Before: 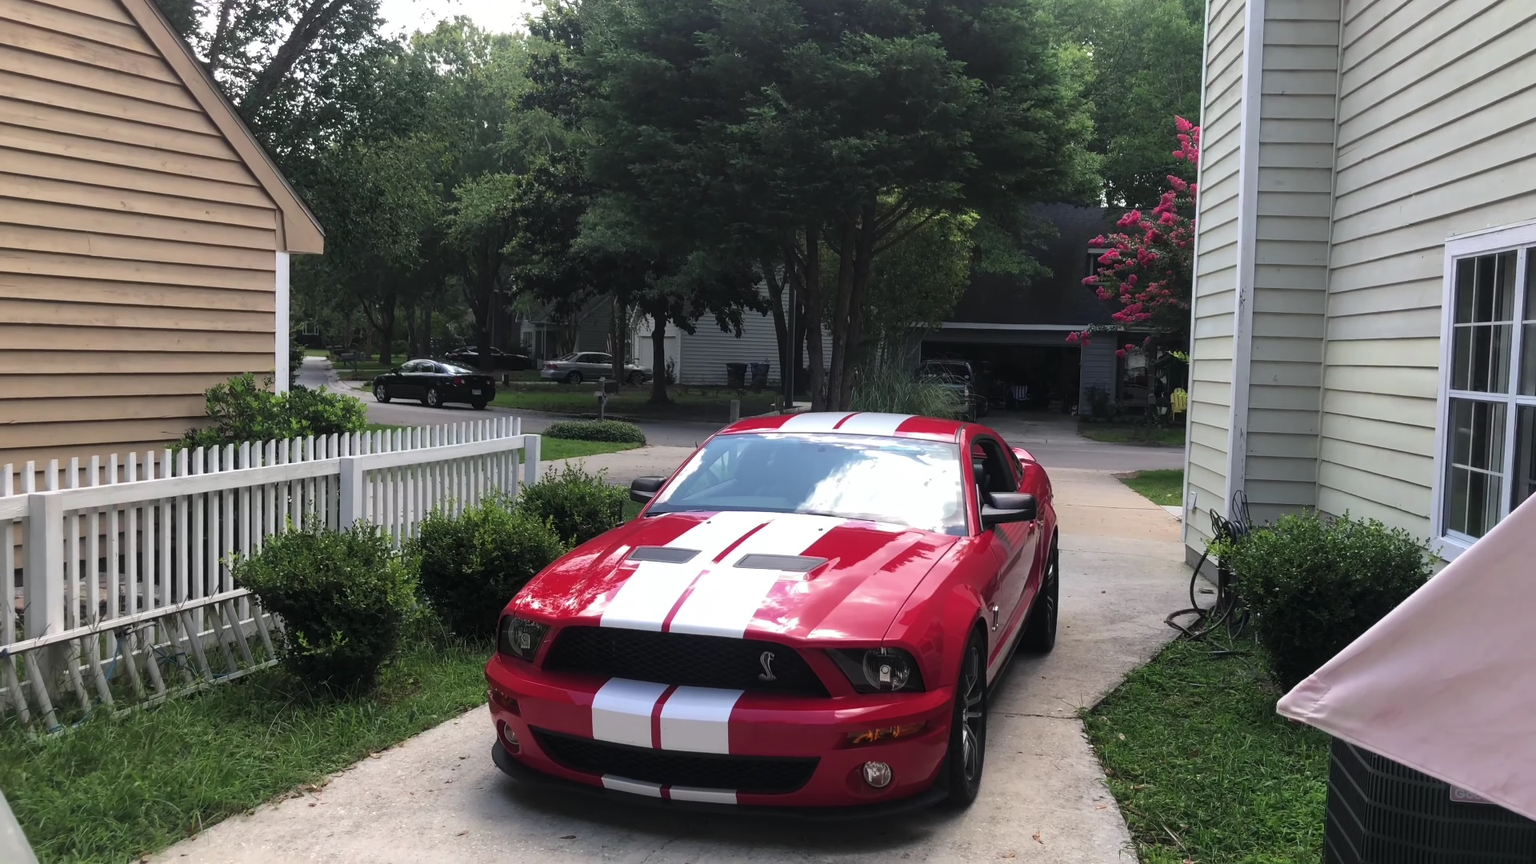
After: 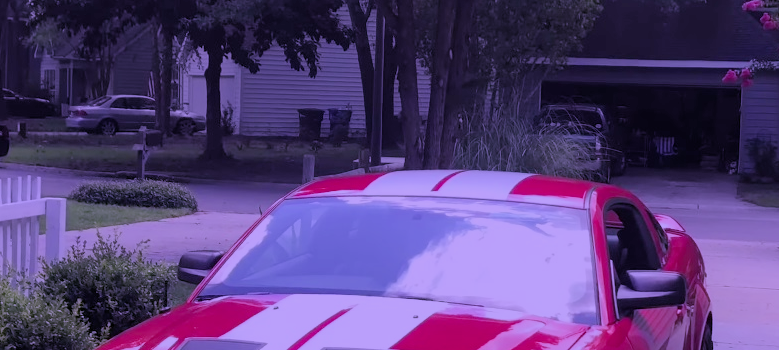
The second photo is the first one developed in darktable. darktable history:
exposure: compensate highlight preservation false
filmic rgb: black relative exposure -8.89 EV, white relative exposure 4.98 EV, target black luminance 0%, hardness 3.79, latitude 66.77%, contrast 0.814, highlights saturation mix 10.23%, shadows ↔ highlights balance 20.36%
crop: left 31.798%, top 31.973%, right 27.626%, bottom 35.586%
color calibration: illuminant custom, x 0.38, y 0.481, temperature 4444.19 K, gamut compression 0.996
